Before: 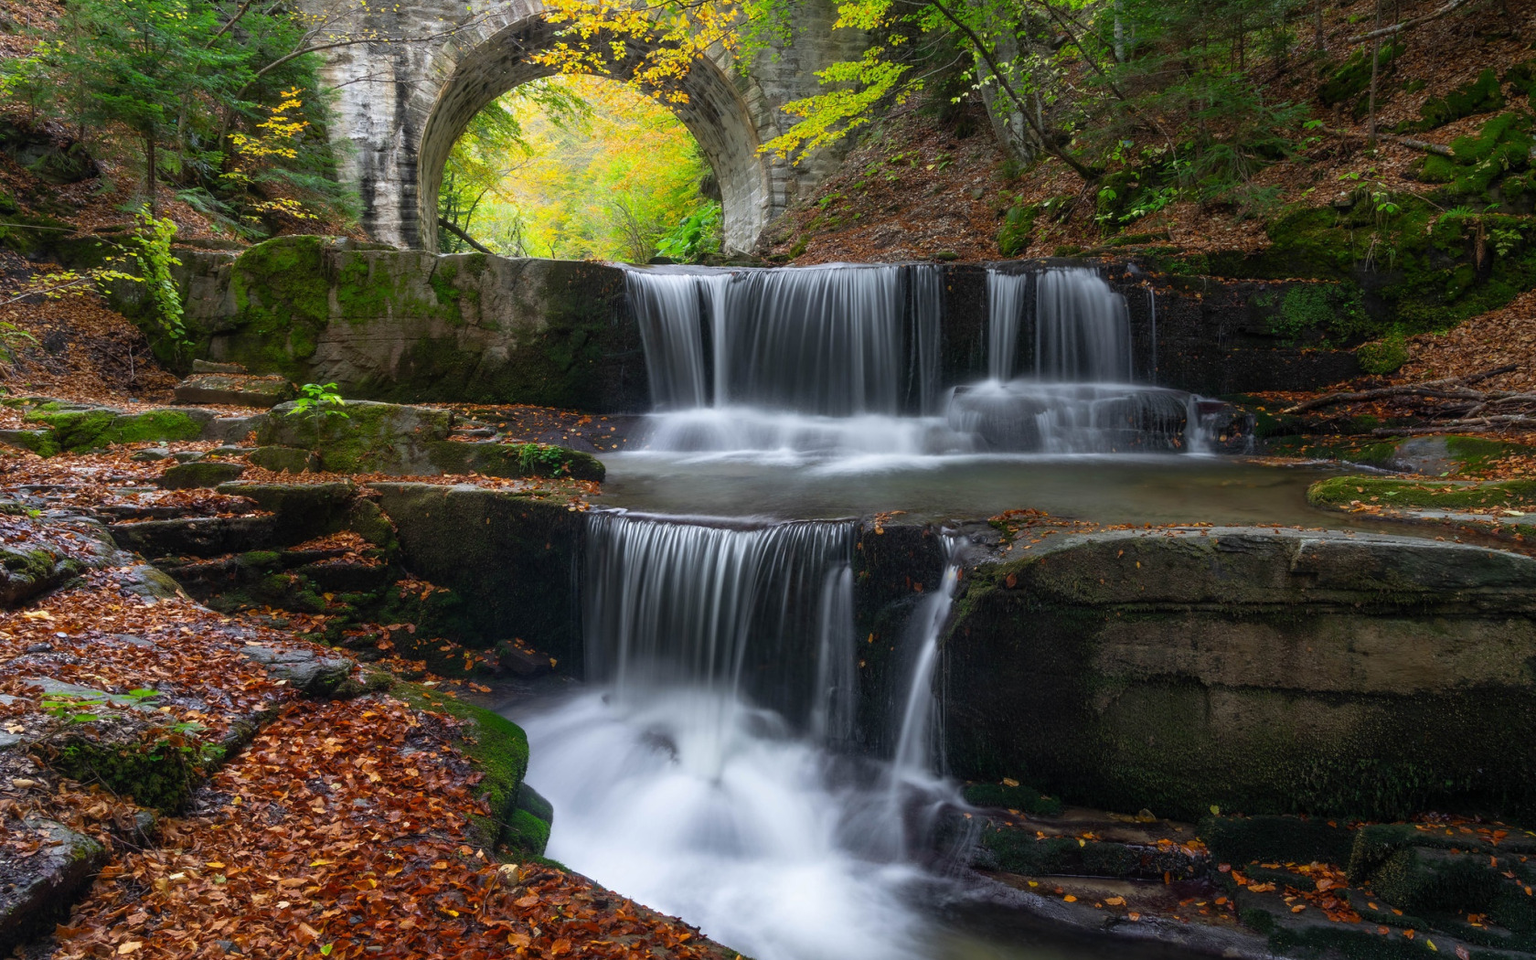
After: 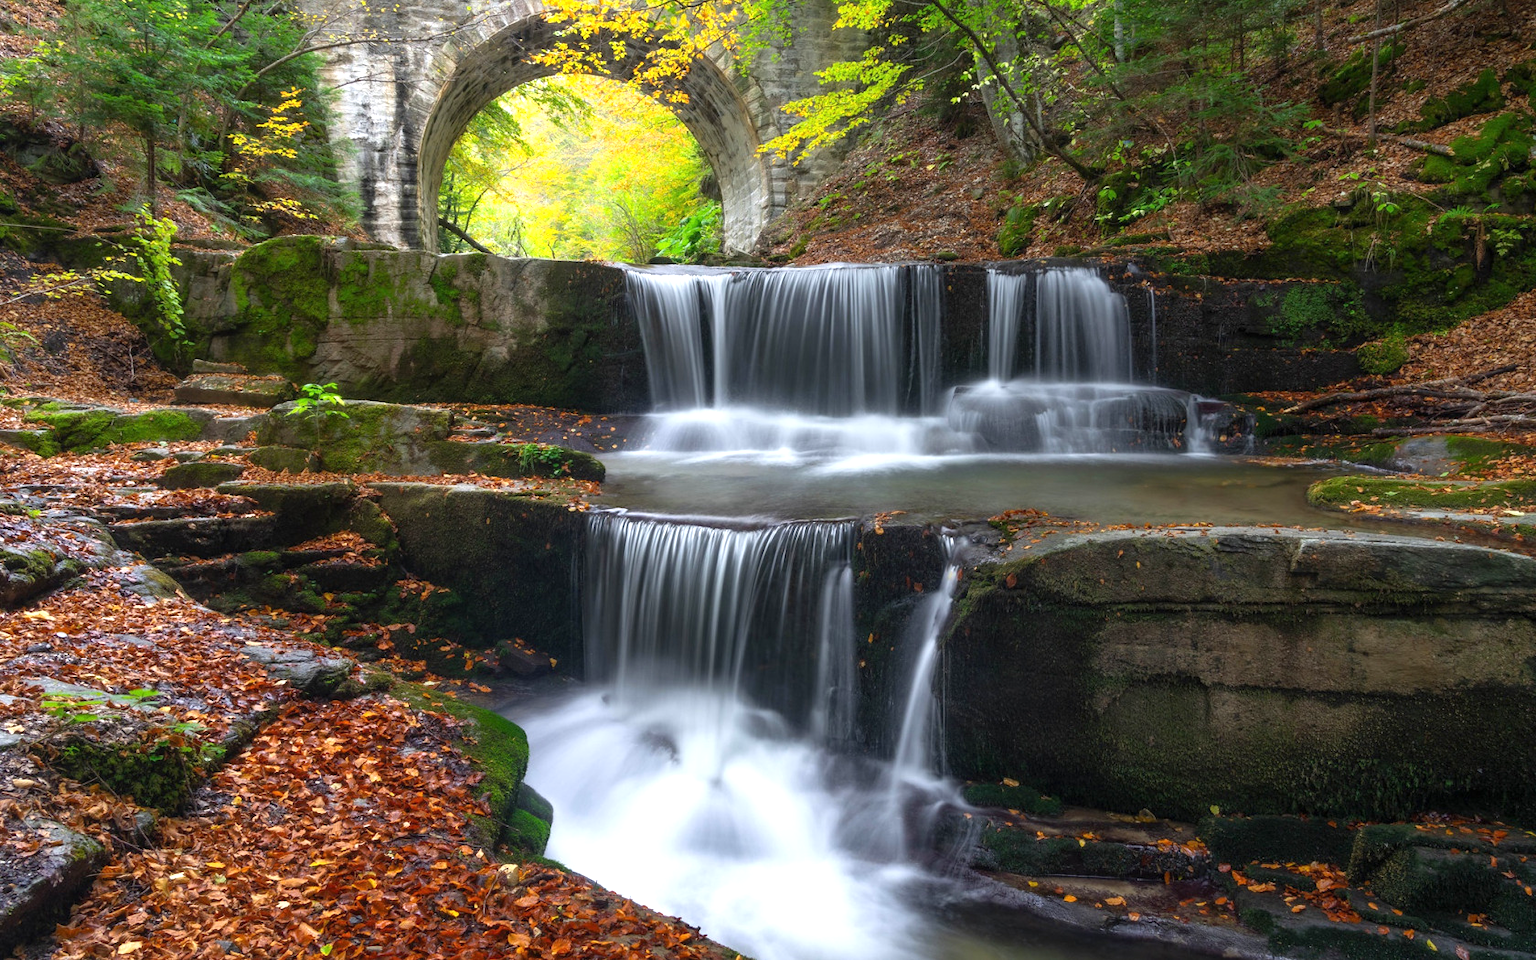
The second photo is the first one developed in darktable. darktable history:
exposure: exposure 0.643 EV, compensate highlight preservation false
